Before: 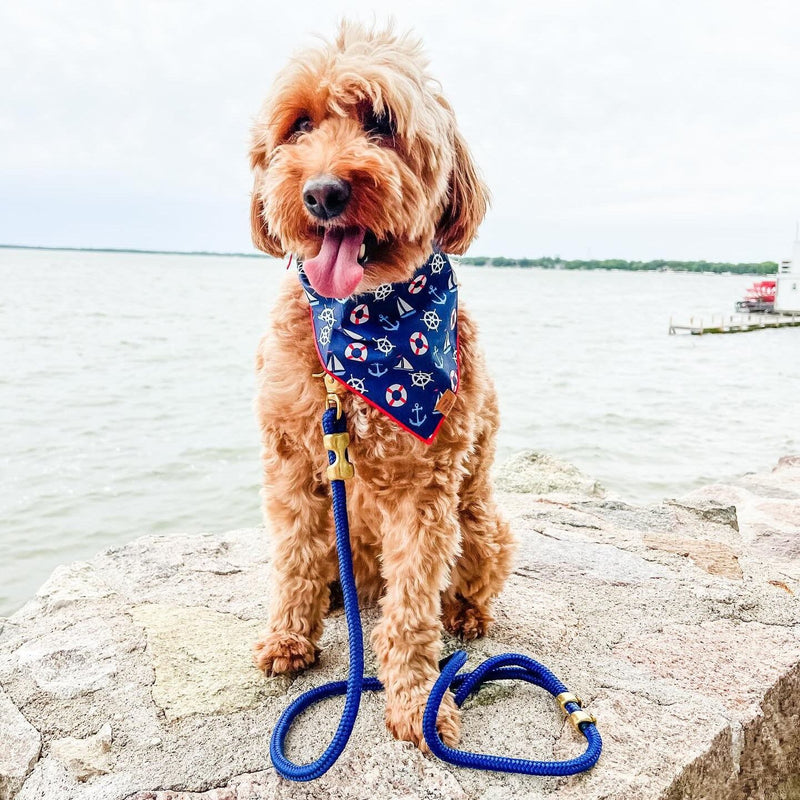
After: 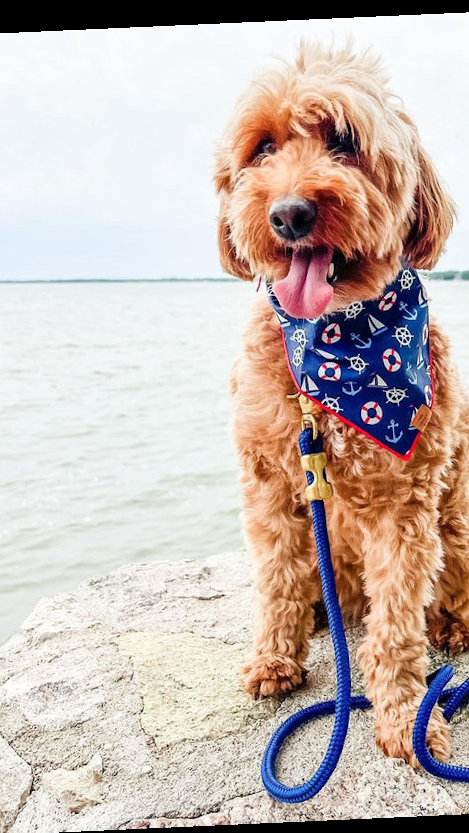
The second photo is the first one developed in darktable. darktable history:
crop: left 5.114%, right 38.589%
rotate and perspective: rotation -2.56°, automatic cropping off
